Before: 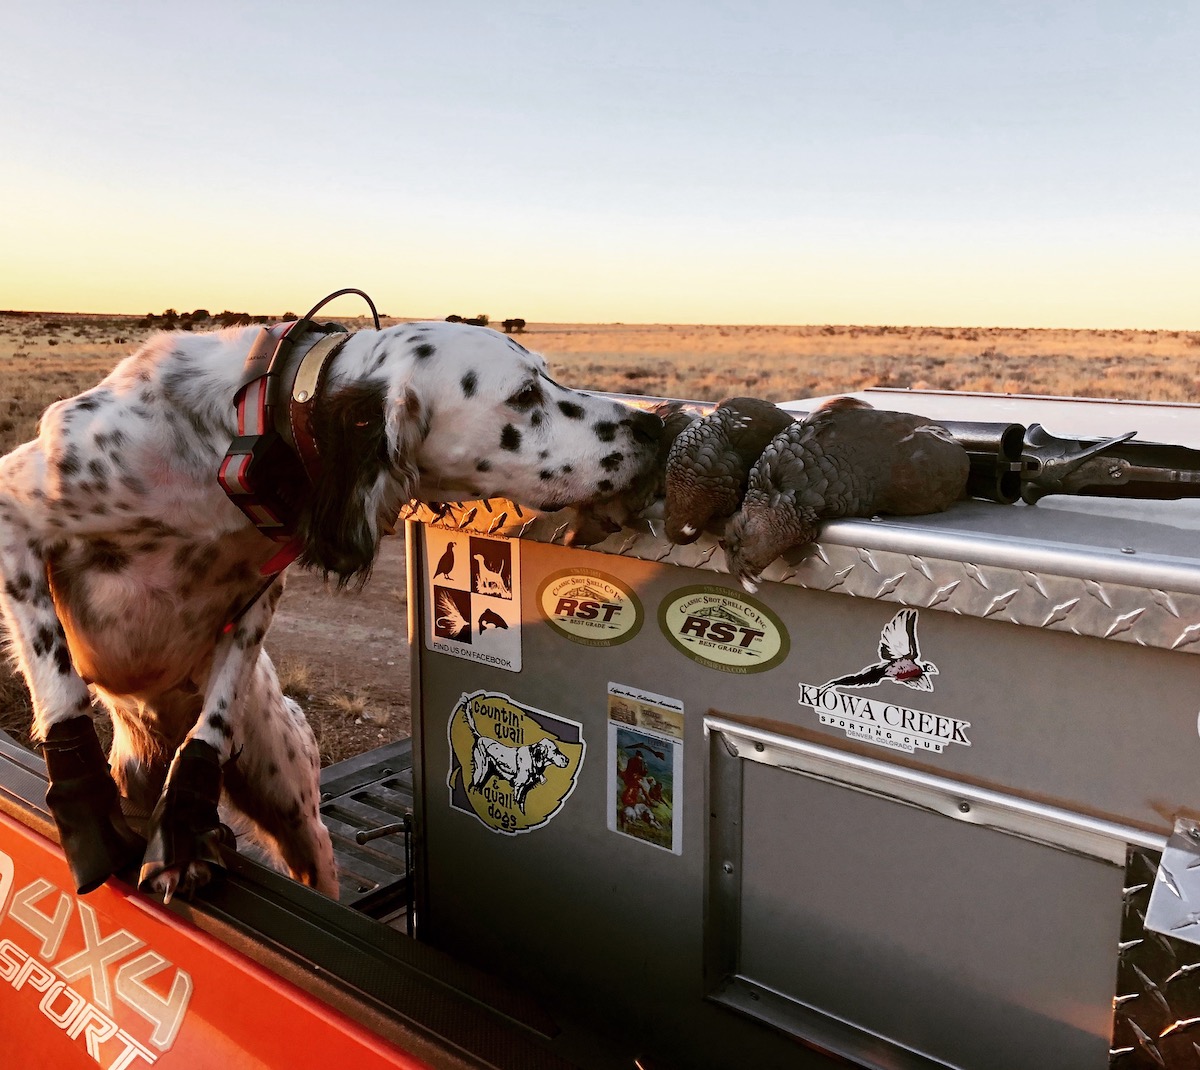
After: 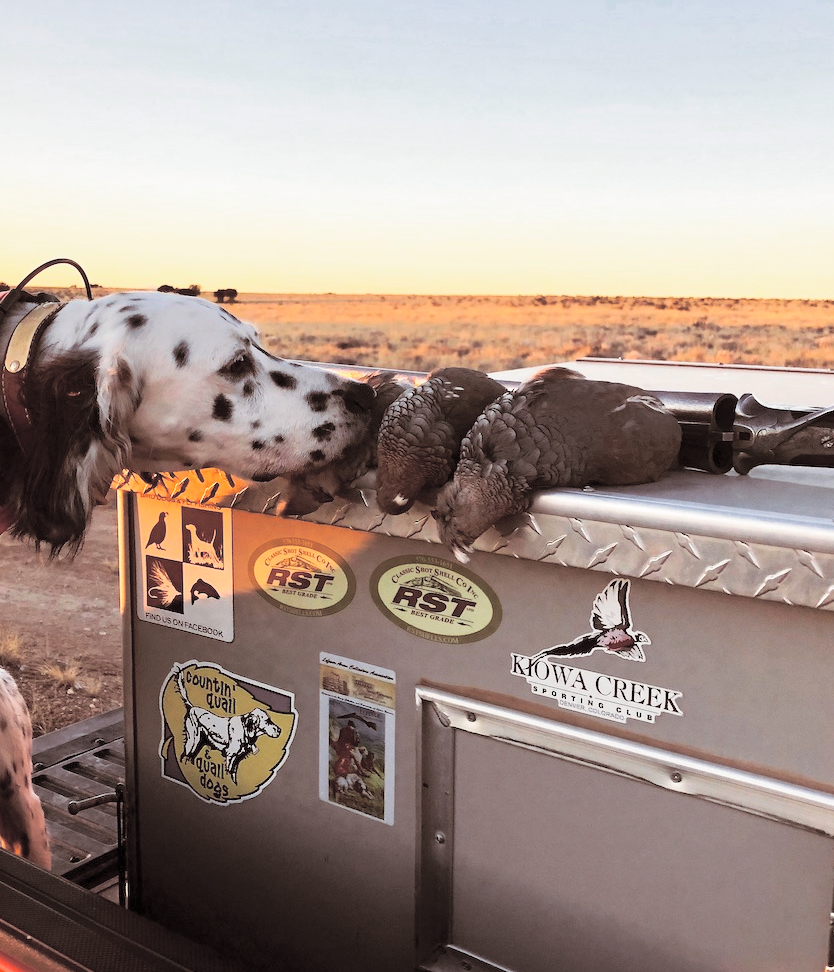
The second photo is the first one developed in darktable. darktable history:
shadows and highlights: radius 337.17, shadows 29.01, soften with gaussian
crop and rotate: left 24.034%, top 2.838%, right 6.406%, bottom 6.299%
contrast brightness saturation: contrast 0.1, brightness 0.3, saturation 0.14
split-toning: shadows › saturation 0.24, highlights › hue 54°, highlights › saturation 0.24
